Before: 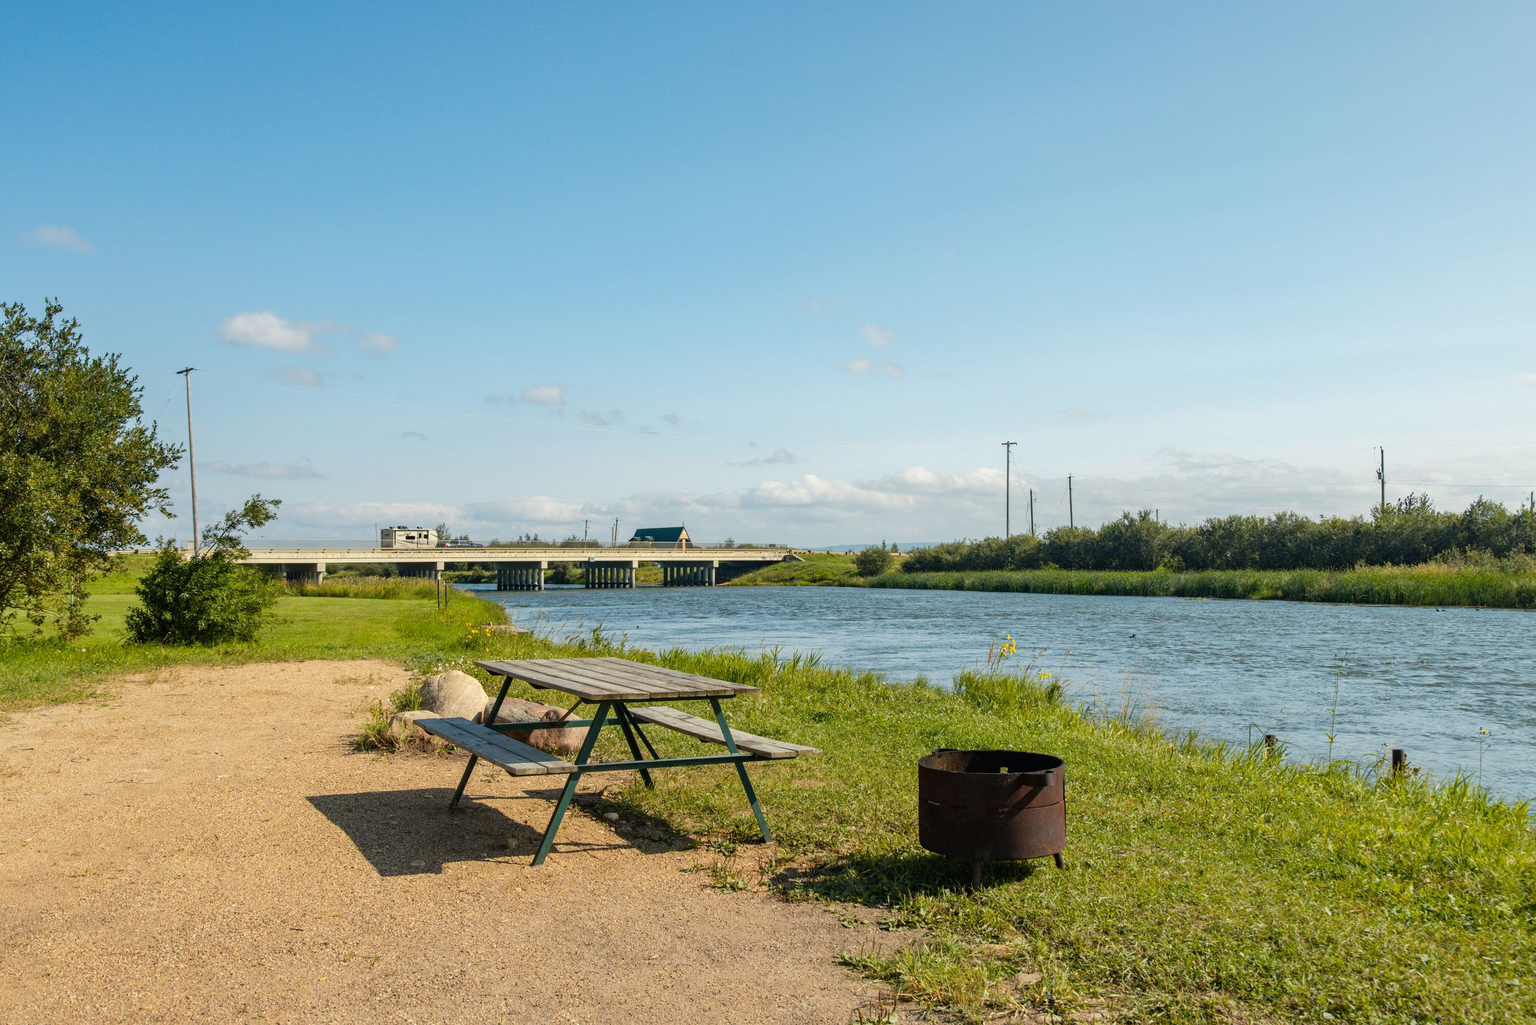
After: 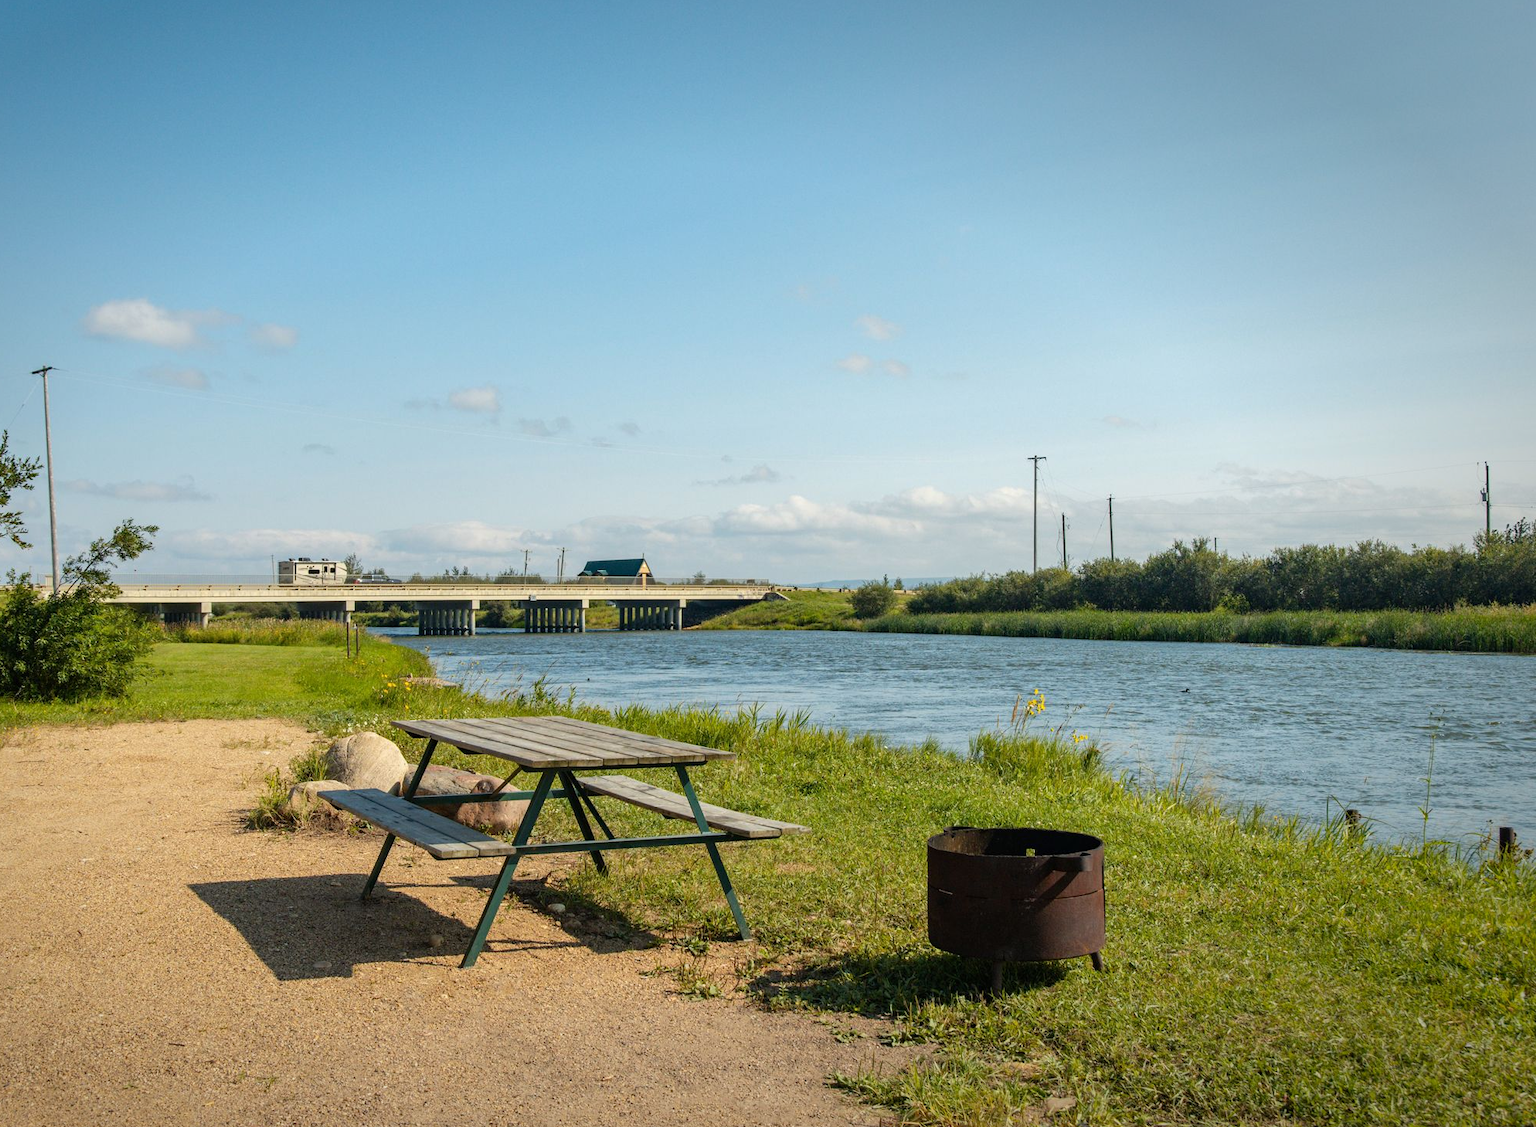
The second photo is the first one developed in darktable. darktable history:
crop: left 9.807%, top 6.247%, right 7.351%, bottom 2.58%
vignetting: fall-off start 78.58%, brightness -0.366, saturation 0.008, center (-0.148, 0.013), width/height ratio 1.326
